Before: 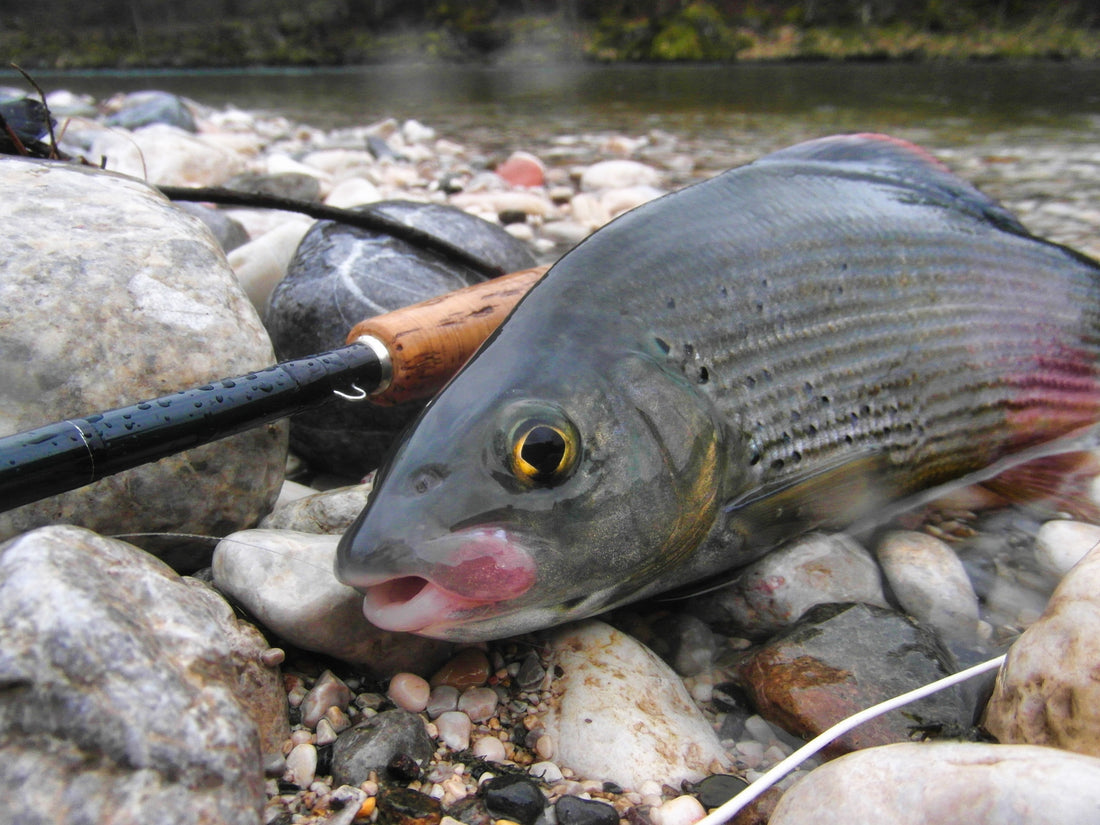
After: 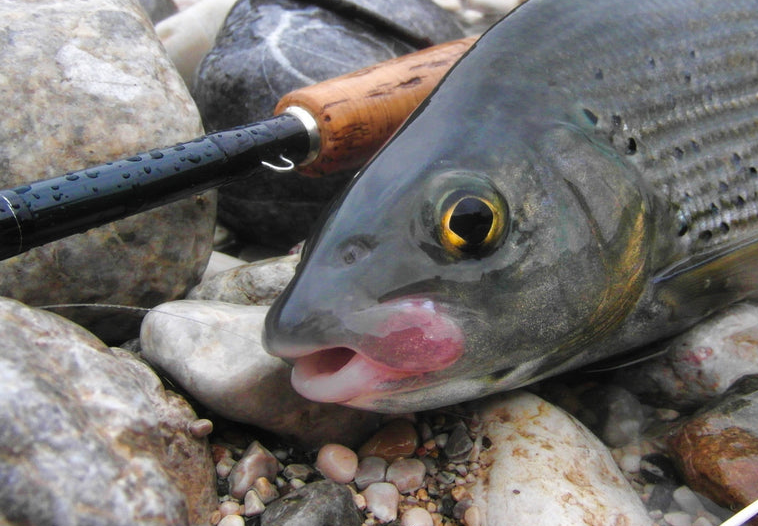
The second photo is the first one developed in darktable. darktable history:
crop: left 6.625%, top 27.78%, right 24.379%, bottom 8.391%
